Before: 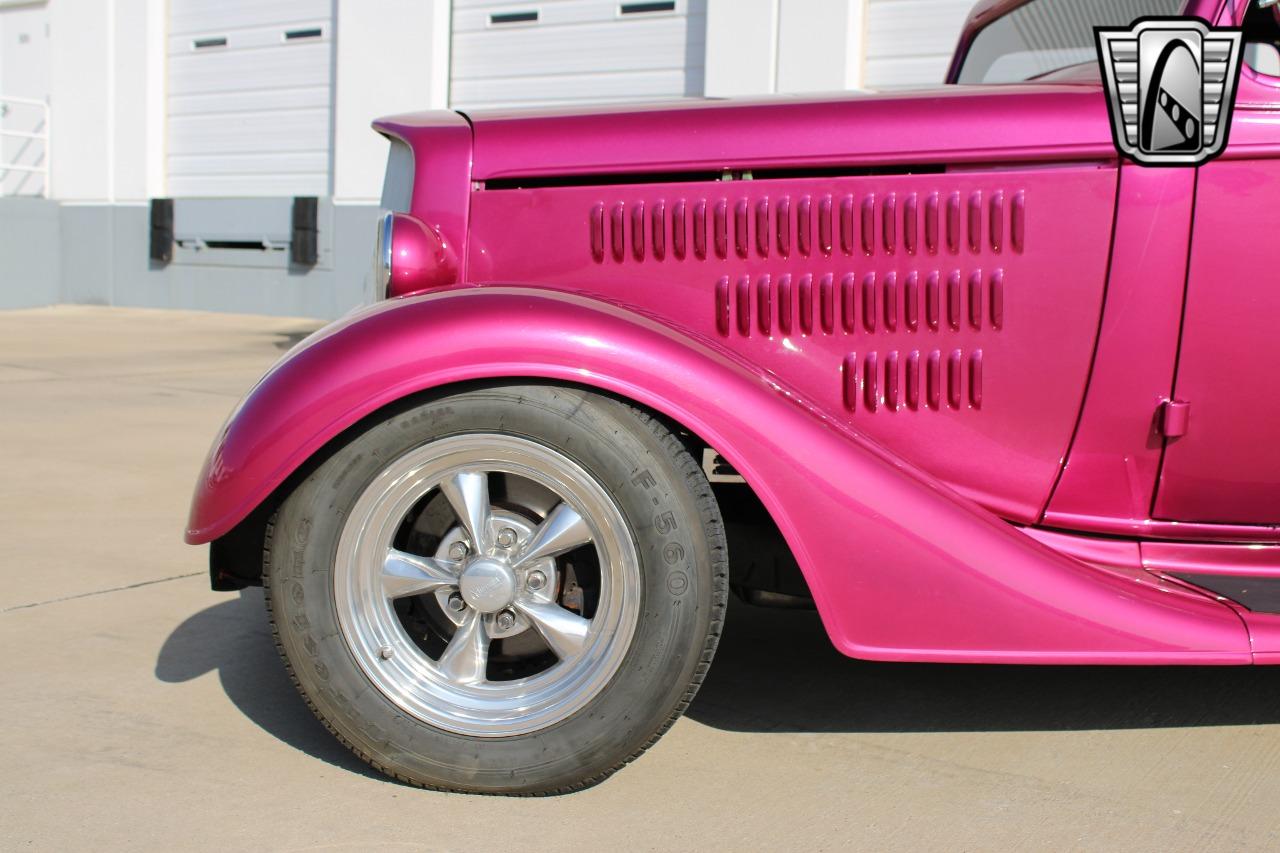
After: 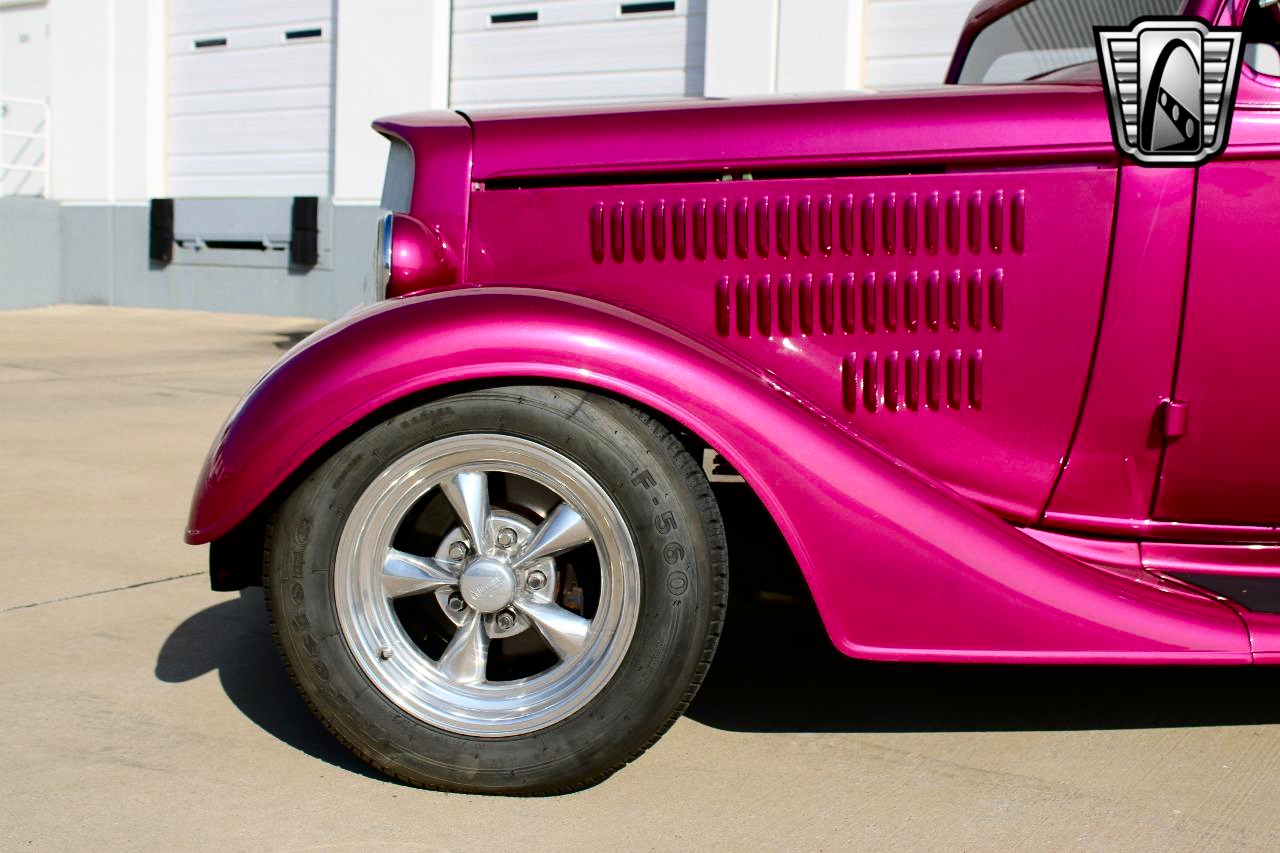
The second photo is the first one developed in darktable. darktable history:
grain: coarseness 0.09 ISO, strength 10%
contrast brightness saturation: contrast 0.24, brightness -0.24, saturation 0.14
